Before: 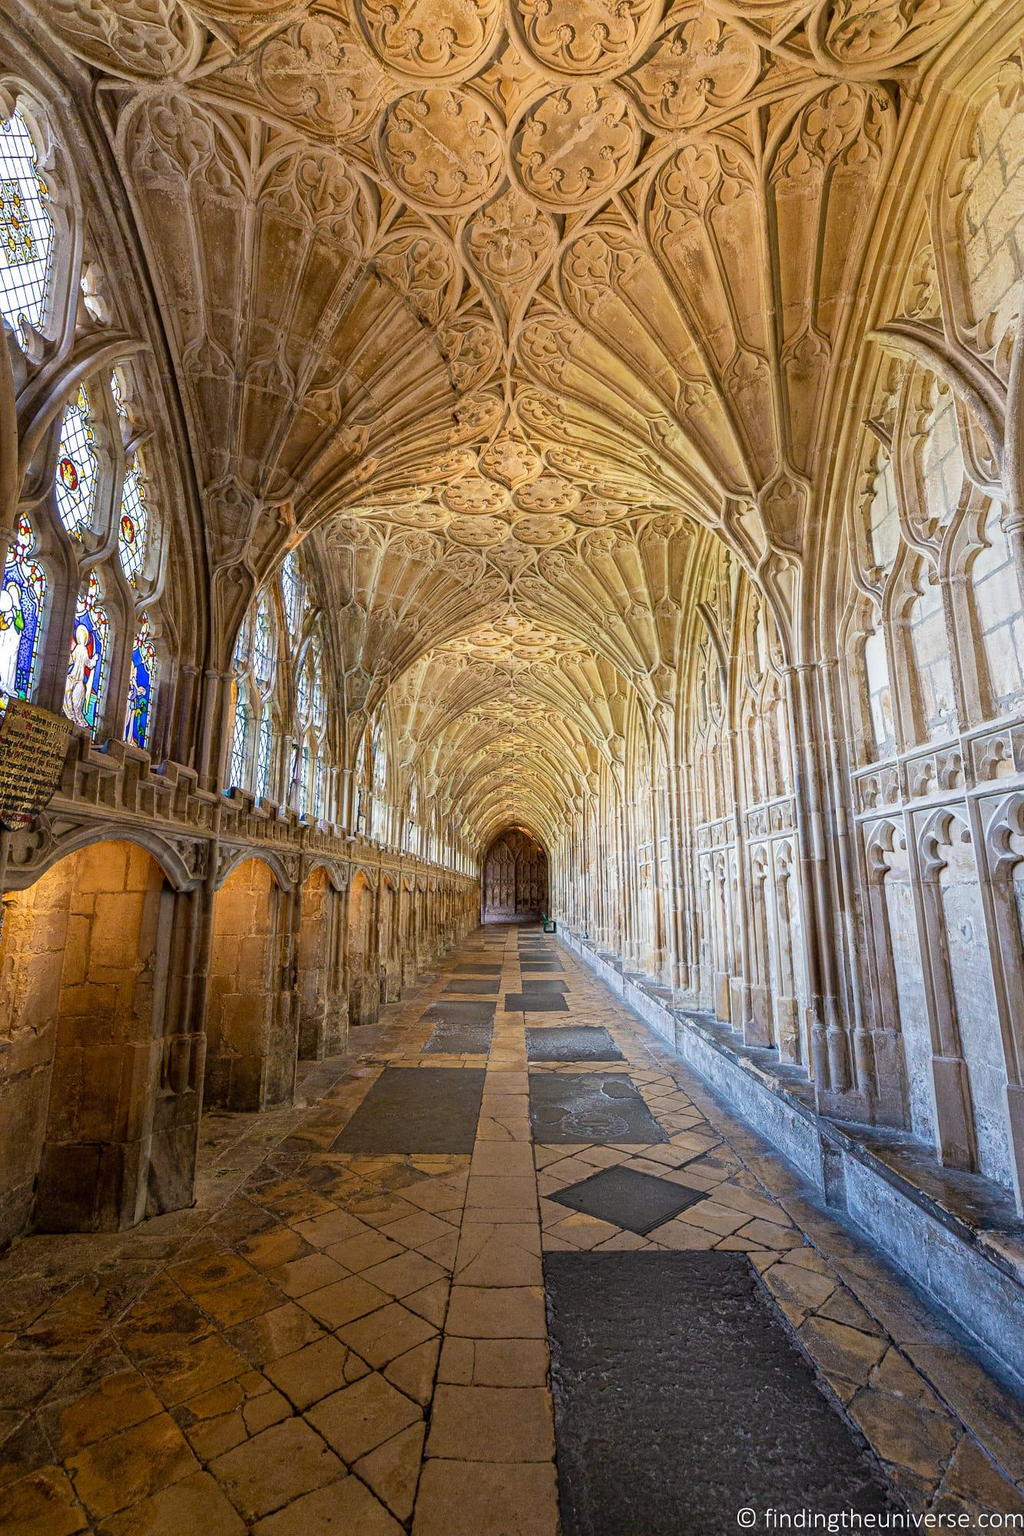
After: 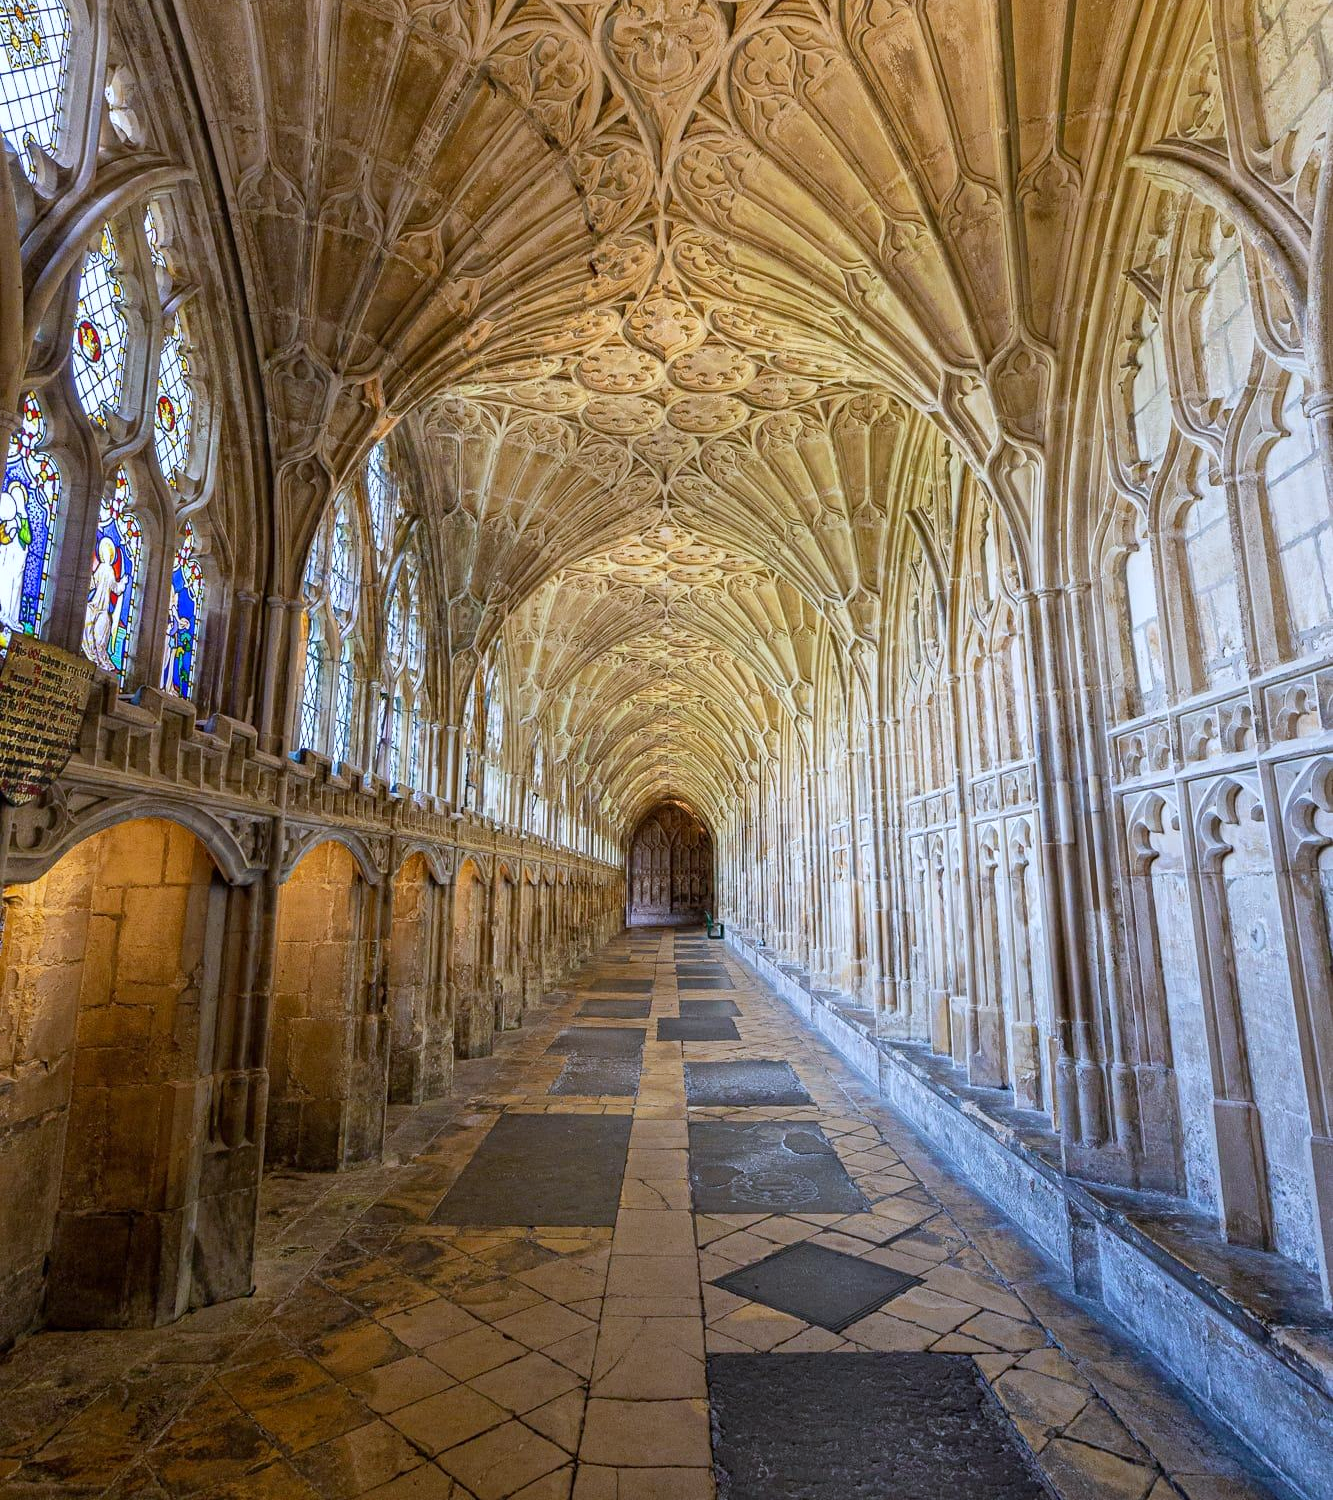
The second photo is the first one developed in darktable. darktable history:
crop: top 13.819%, bottom 11.169%
white balance: red 0.954, blue 1.079
